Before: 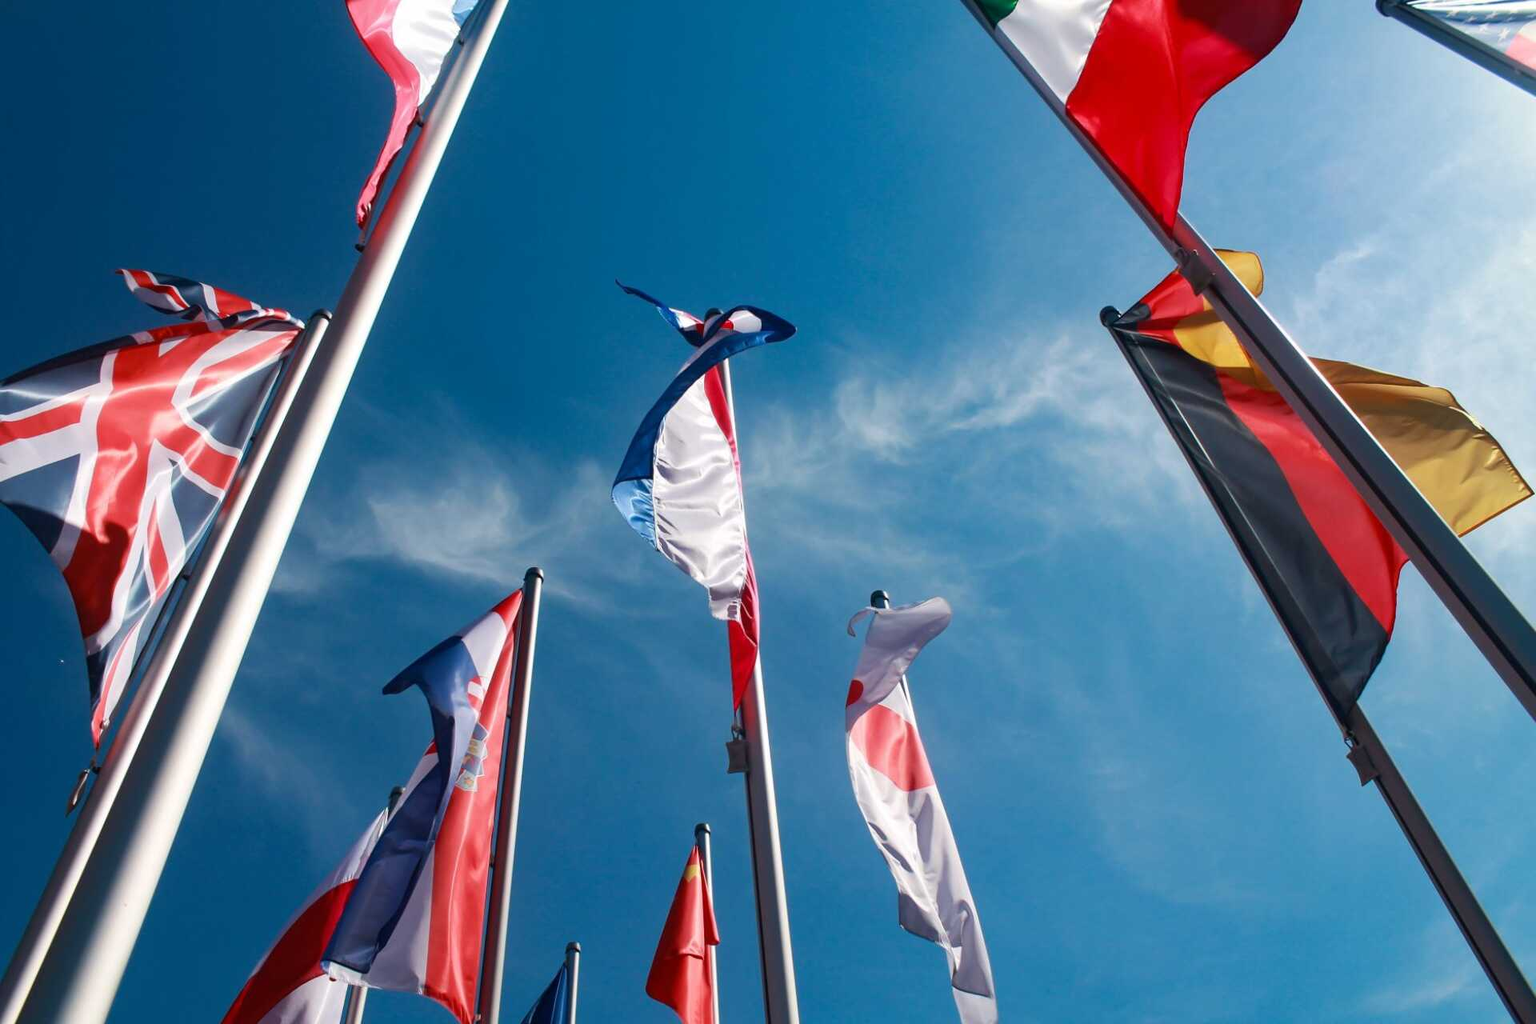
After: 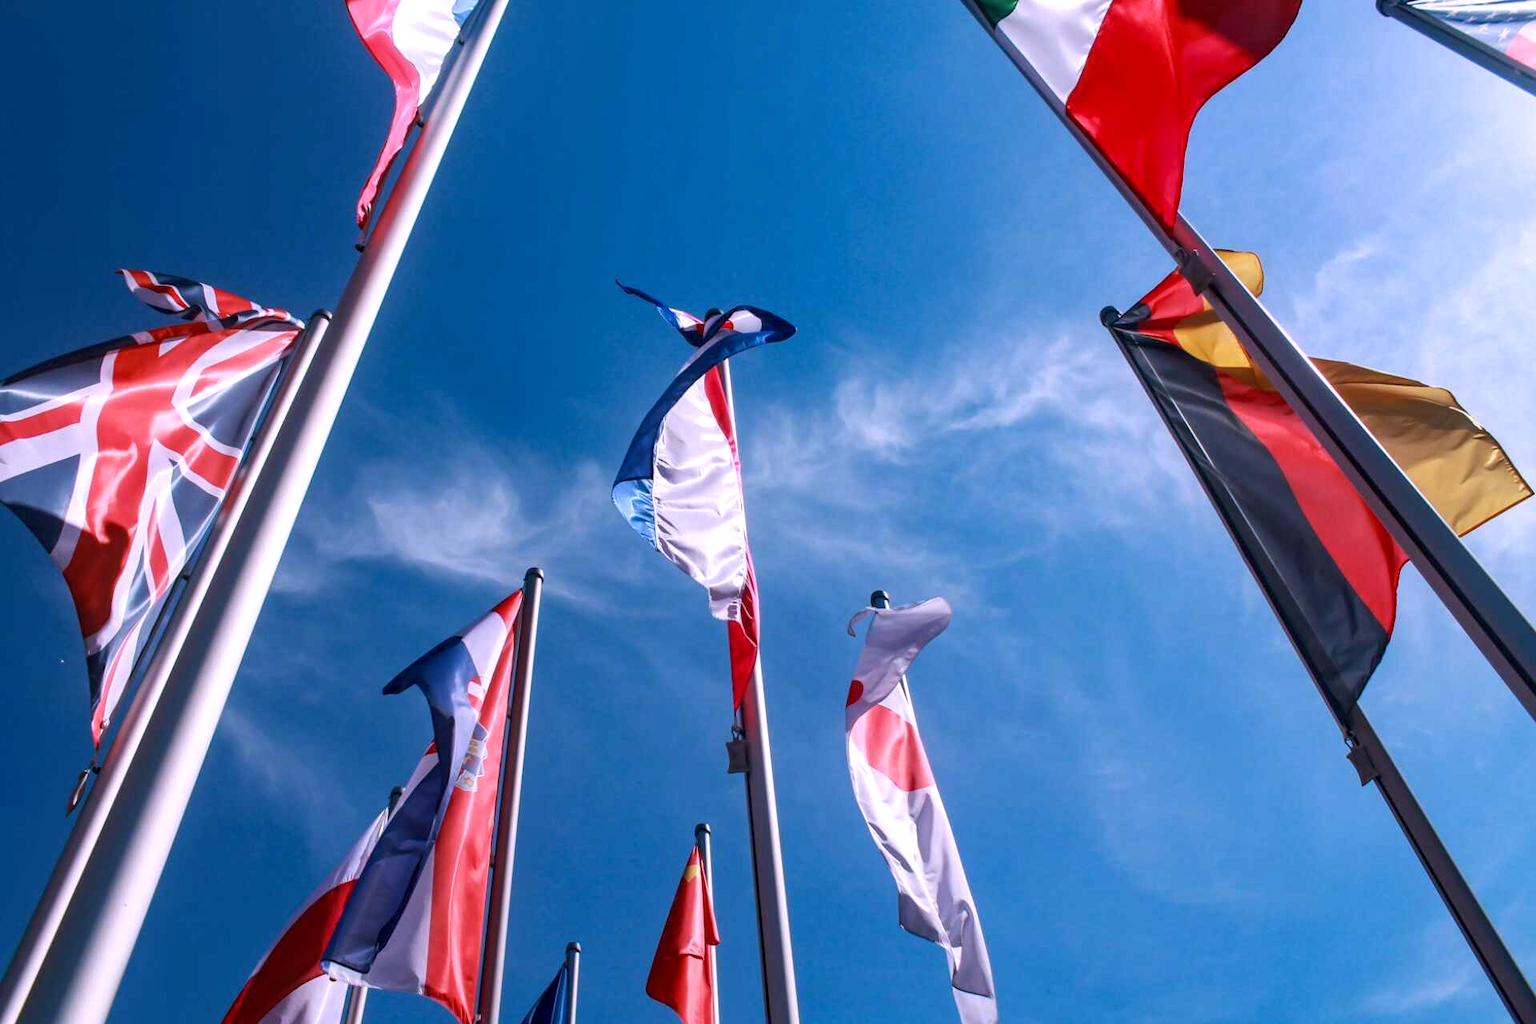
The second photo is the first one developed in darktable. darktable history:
white balance: red 1.042, blue 1.17
local contrast: on, module defaults
